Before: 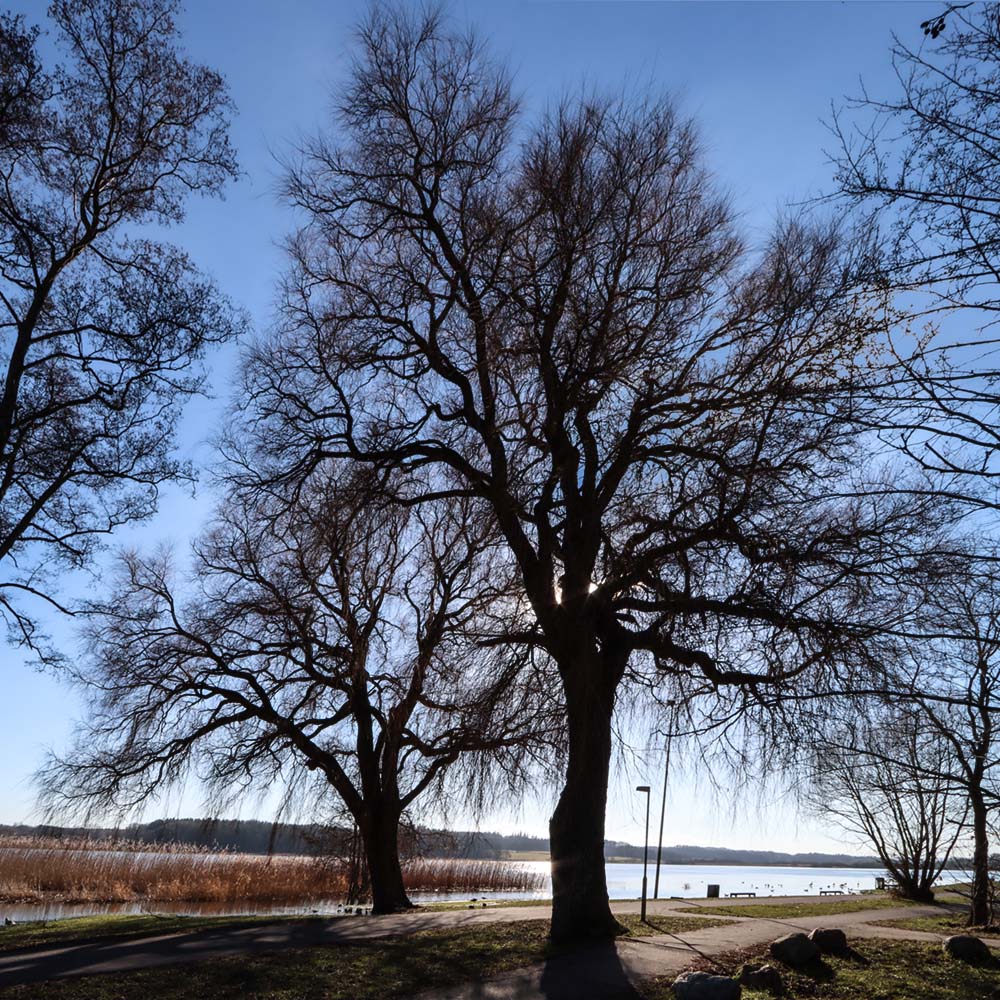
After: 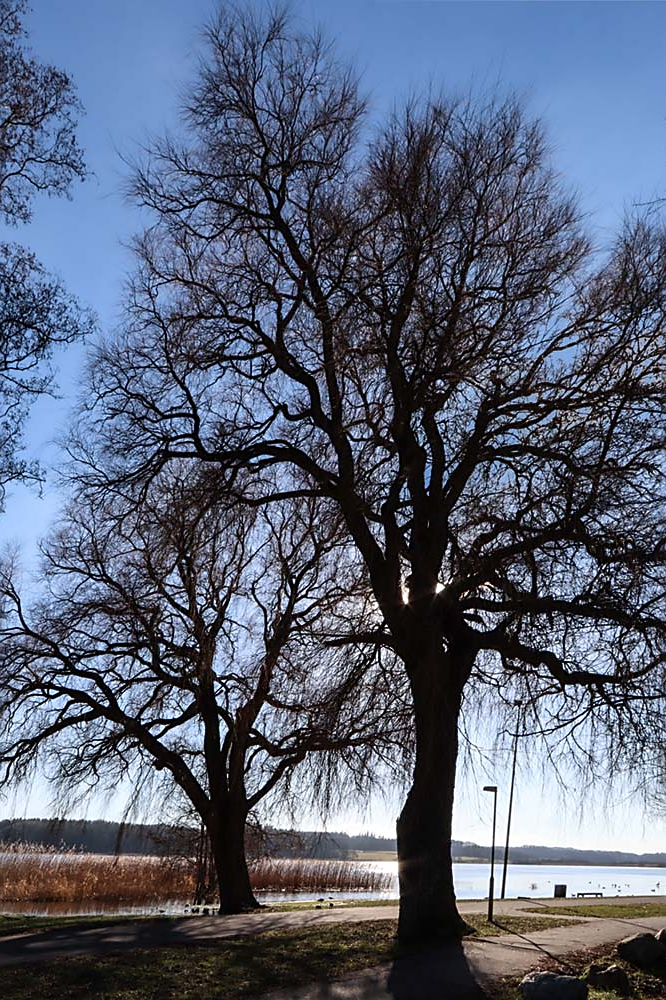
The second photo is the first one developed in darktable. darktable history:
crop: left 15.395%, right 17.905%
sharpen: radius 1.903, amount 0.393, threshold 1.509
